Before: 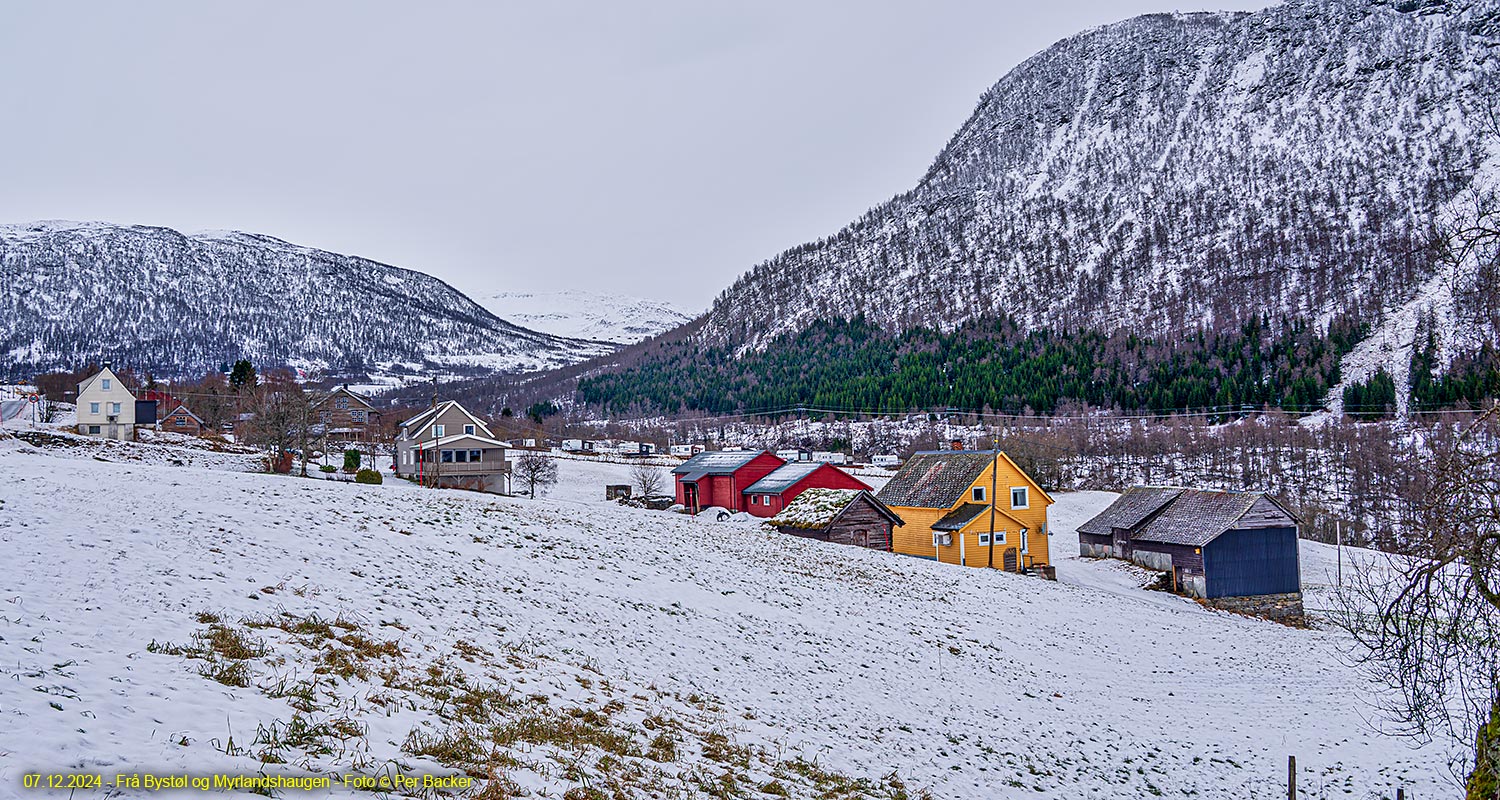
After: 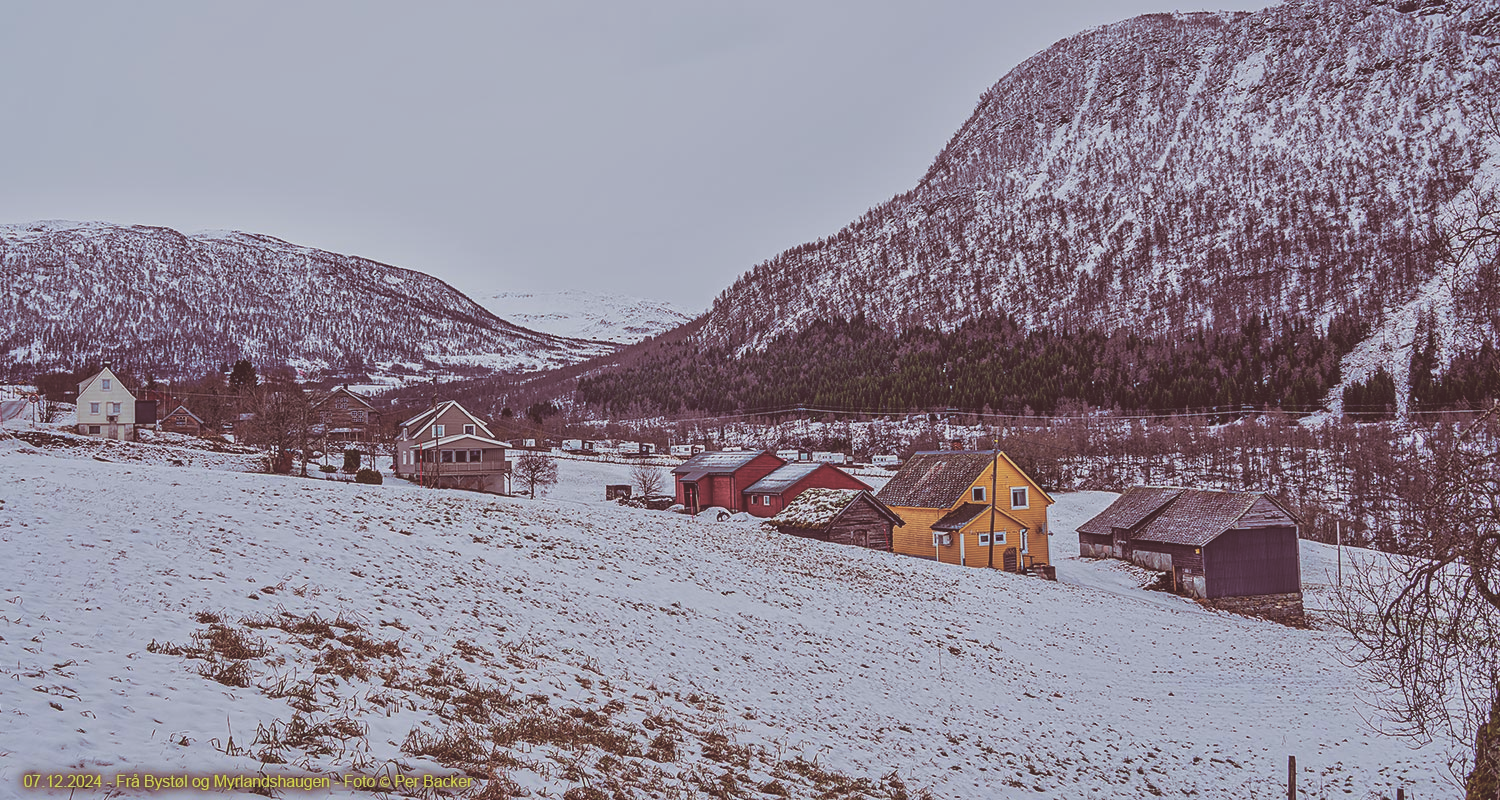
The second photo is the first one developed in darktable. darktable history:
split-toning: shadows › saturation 0.41, highlights › saturation 0, compress 33.55%
exposure: black level correction -0.036, exposure -0.497 EV, compensate highlight preservation false
